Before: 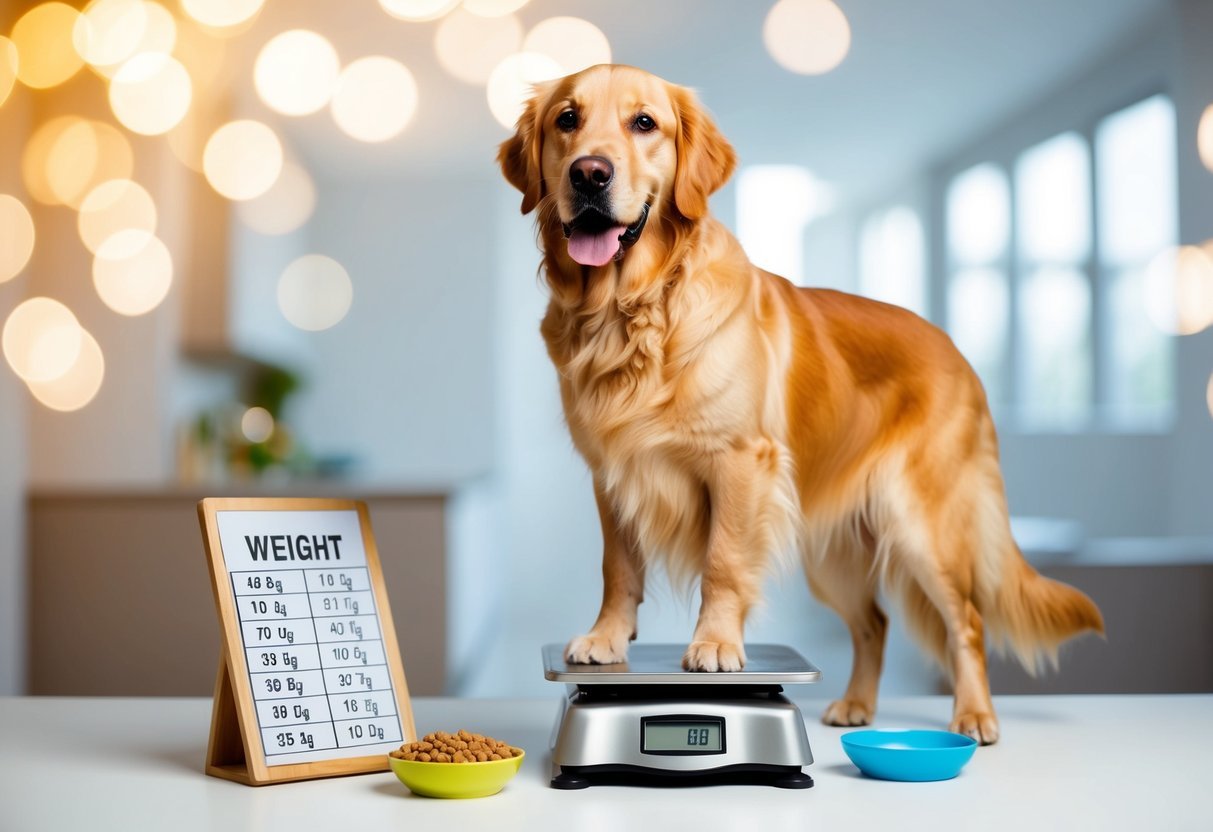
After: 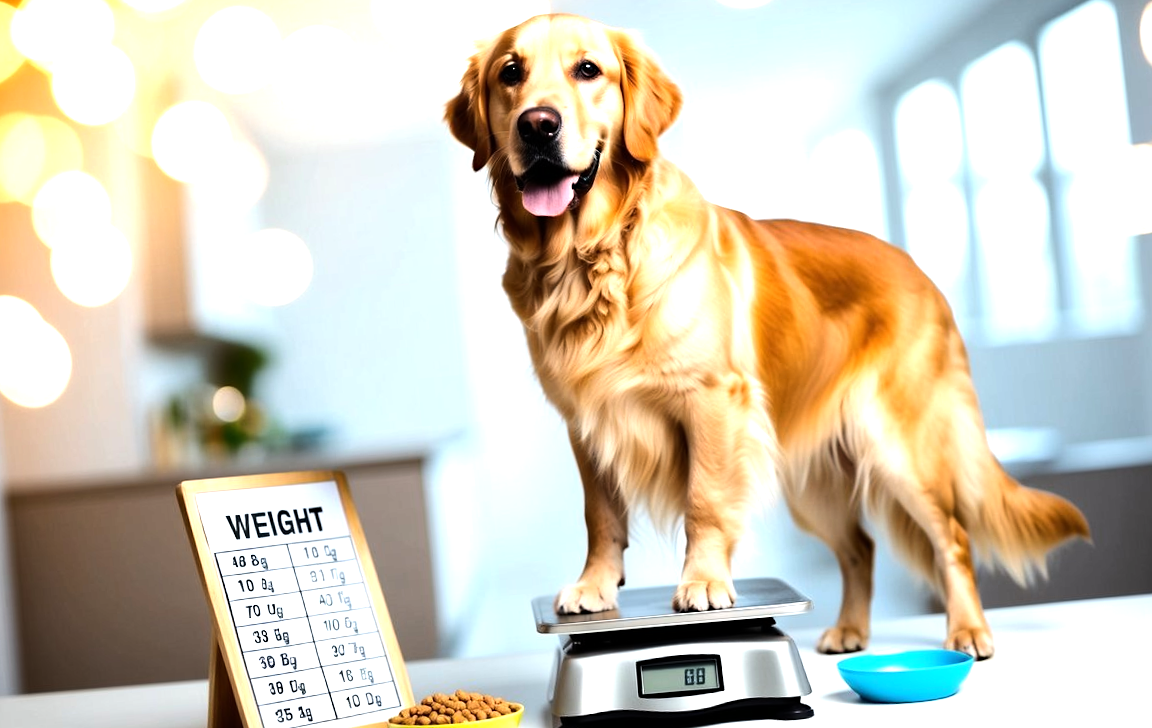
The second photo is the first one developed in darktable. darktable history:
crop and rotate: left 0.126%
rotate and perspective: rotation -5°, crop left 0.05, crop right 0.952, crop top 0.11, crop bottom 0.89
sharpen: radius 5.325, amount 0.312, threshold 26.433
tone equalizer: -8 EV -1.08 EV, -7 EV -1.01 EV, -6 EV -0.867 EV, -5 EV -0.578 EV, -3 EV 0.578 EV, -2 EV 0.867 EV, -1 EV 1.01 EV, +0 EV 1.08 EV, edges refinement/feathering 500, mask exposure compensation -1.57 EV, preserve details no
